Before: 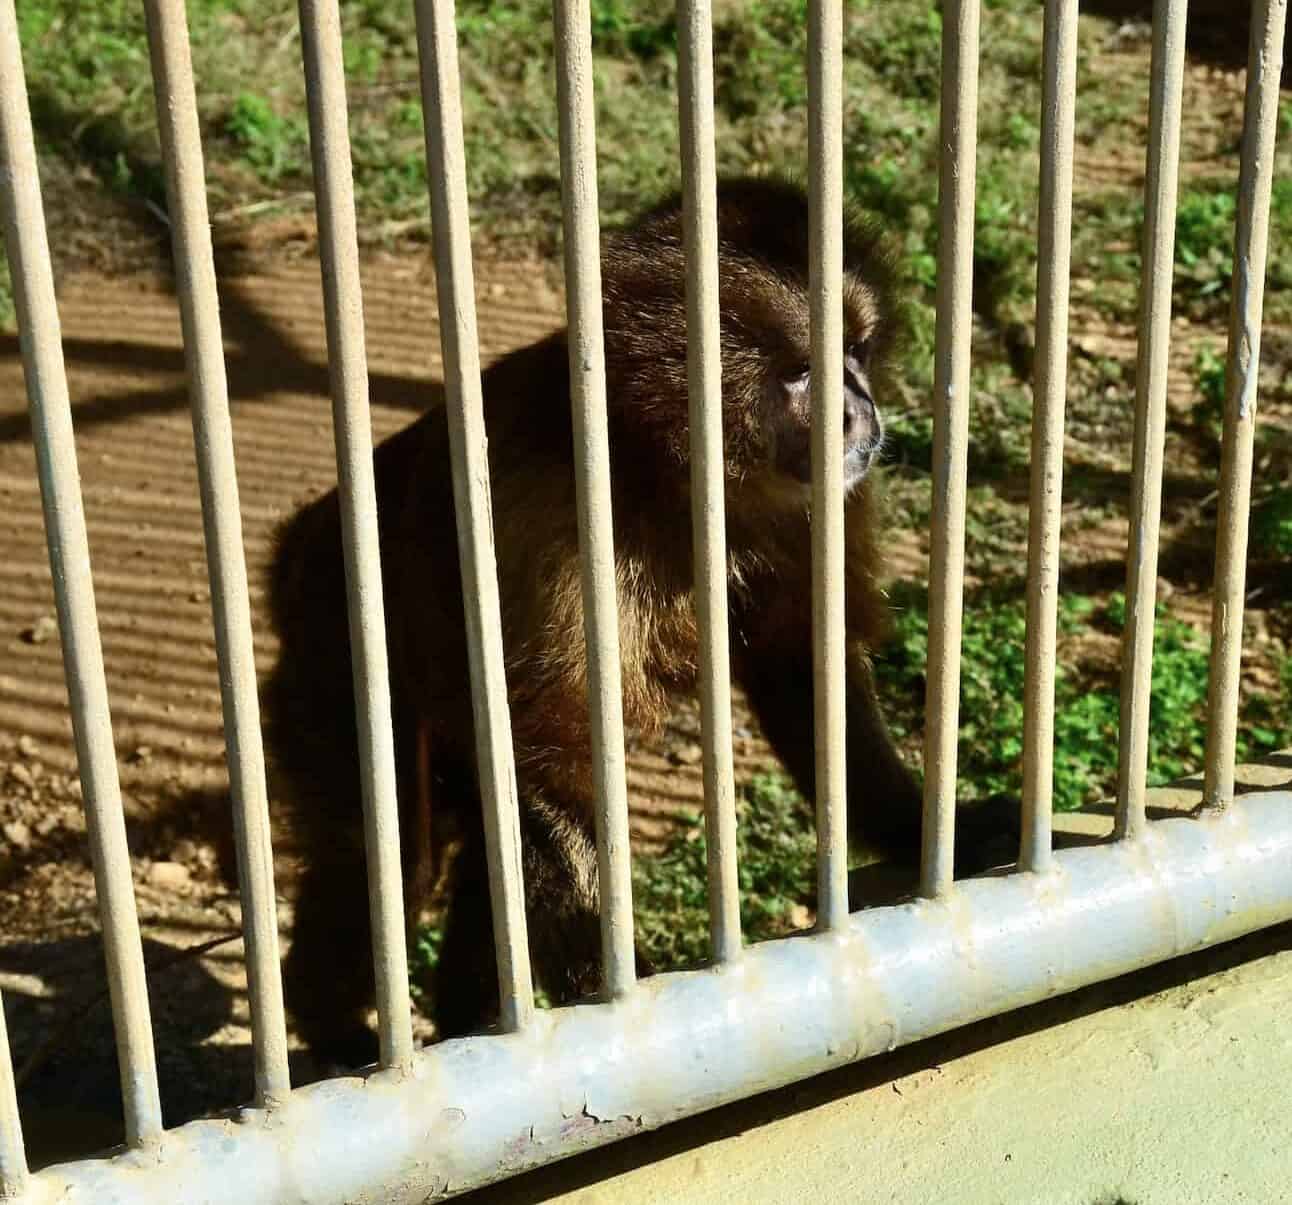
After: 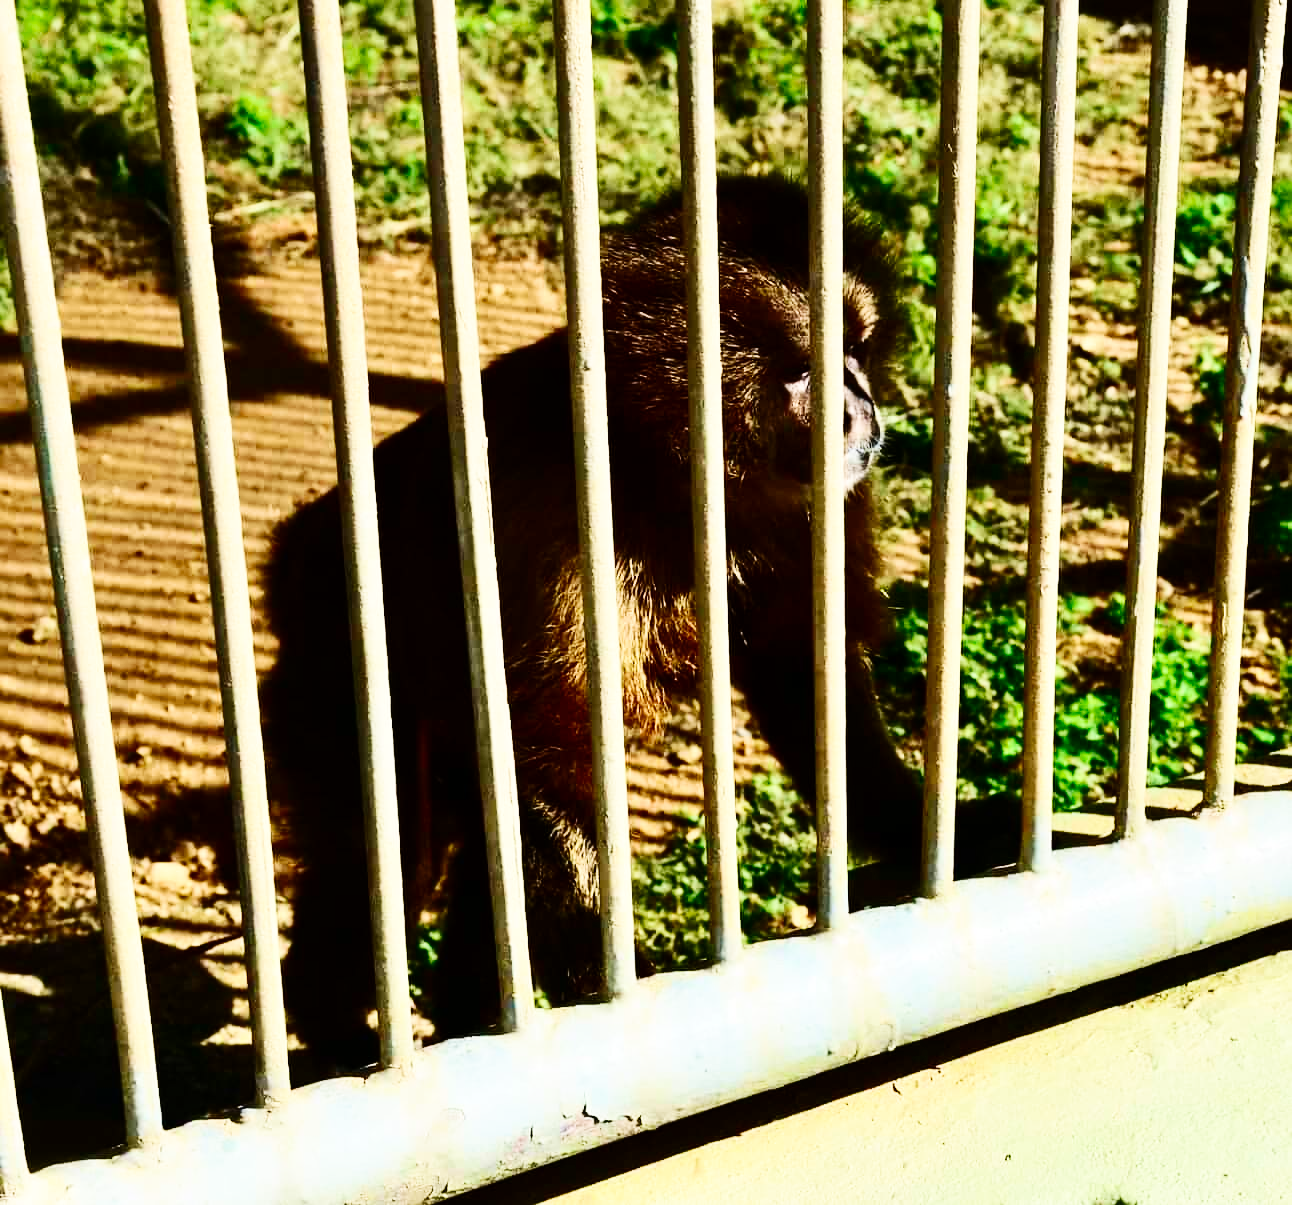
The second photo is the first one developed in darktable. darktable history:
contrast brightness saturation: contrast 0.285
velvia: strength 15.66%
local contrast: mode bilateral grid, contrast 16, coarseness 36, detail 104%, midtone range 0.2
base curve: curves: ch0 [(0, 0) (0.036, 0.025) (0.121, 0.166) (0.206, 0.329) (0.605, 0.79) (1, 1)], preserve colors none
